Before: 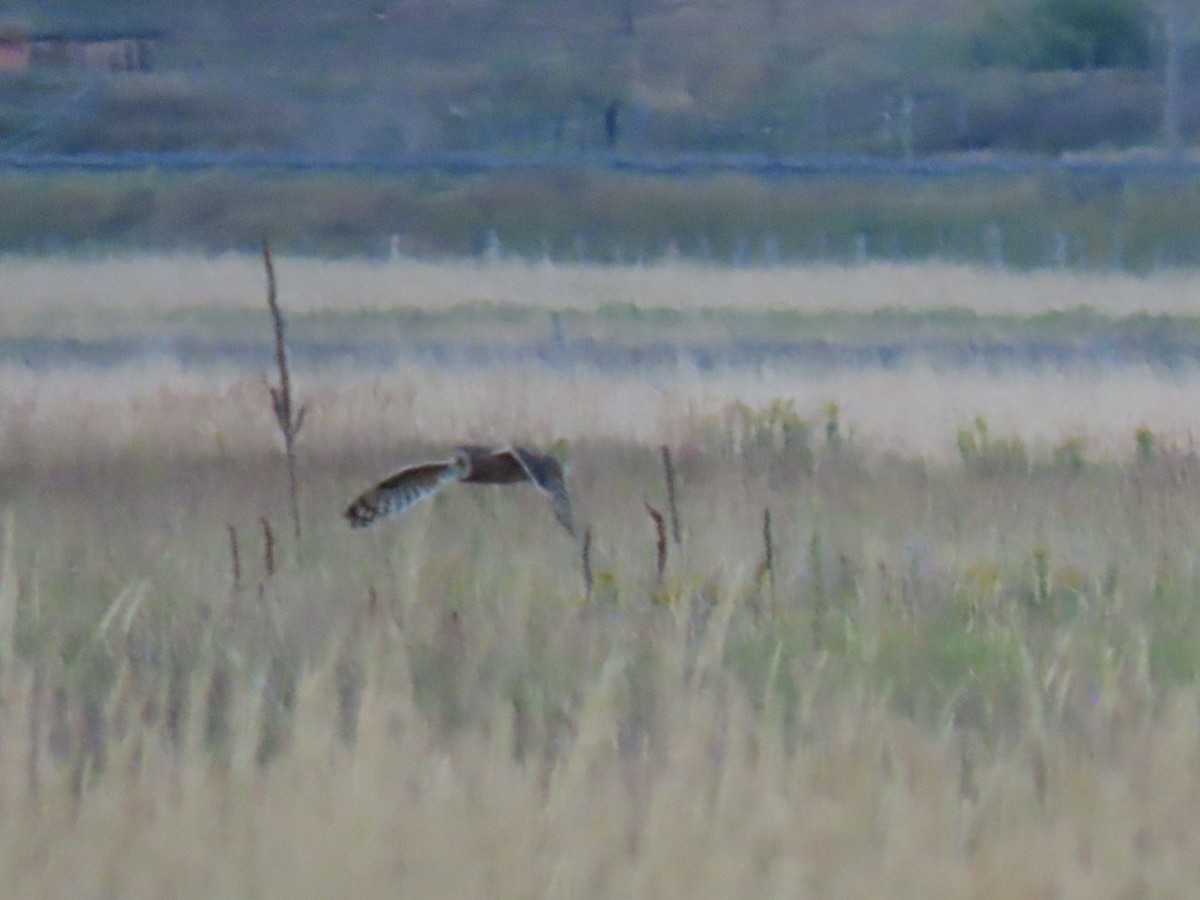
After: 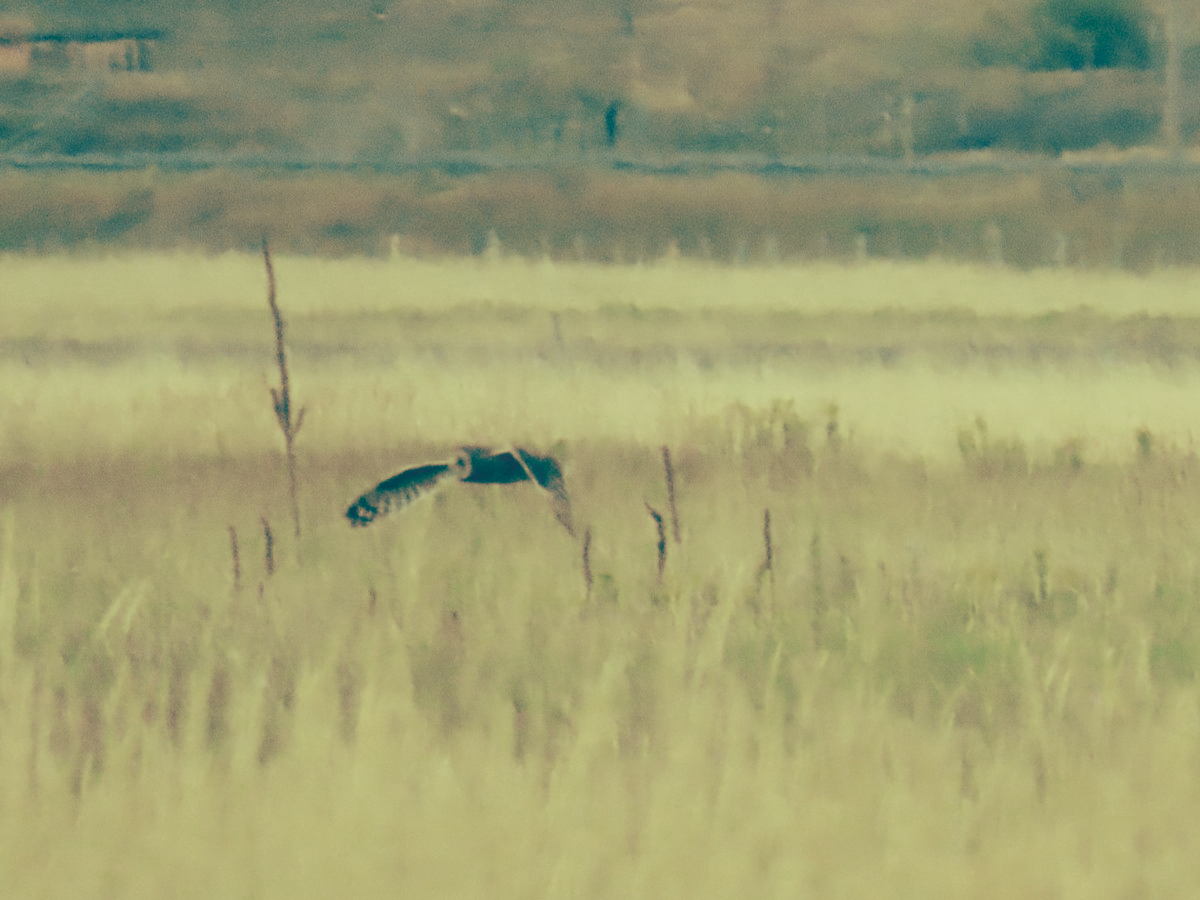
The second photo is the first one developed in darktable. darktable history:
tone curve: curves: ch0 [(0, 0) (0.003, 0.199) (0.011, 0.199) (0.025, 0.199) (0.044, 0.205) (0.069, 0.215) (0.1, 0.225) (0.136, 0.235) (0.177, 0.25) (0.224, 0.275) (0.277, 0.335) (0.335, 0.413) (0.399, 0.508) (0.468, 0.592) (0.543, 0.671) (0.623, 0.734) (0.709, 0.799) (0.801, 0.851) (0.898, 0.895) (1, 1)], preserve colors none
color look up table: target L [88.97, 92.72, 81.05, 70.03, 68.99, 58.12, 43.91, 47.13, 20.27, 201.17, 81.95, 75.04, 70.18, 62.7, 59.61, 62.45, 52.71, 53.78, 45.87, 45.71, 28.07, 14.83, 5.426, 96.97, 91.24, 73.23, 75.97, 71.37, 89.01, 69.92, 68.41, 65.24, 72.76, 51.28, 54.74, 43.5, 40.84, 38.04, 33.09, 17.64, 28.28, 12.37, 4.246, 83.79, 70.4, 66.26, 43.83, 49.25, 18.68], target a [-23.49, -15.82, -50.87, -55.38, -26.46, -52.76, -35.03, -29.56, -44.44, 0, -3.744, -7.246, 15.52, 24.72, 7.139, 33.6, 1.043, 15.54, 24.26, 36.94, -9.183, -23.84, -11.96, -10.3, -6.06, -12.44, 11.27, -17.8, -3.775, 20.43, -0.268, -5.756, 6.046, 5.52, 12.69, -4.125, 5.251, 28.12, -5.689, -49.18, 8.271, -33.64, -7.767, -56.38, -34.06, -39.12, -23.23, -7.735, -43.11], target b [60.11, 49.36, 57.66, 38.06, 42.51, 38.68, 21.94, 19.7, -9.465, -0.001, 44.79, 61.64, 48.3, 49.27, 37.57, 33.43, 21.87, 25.99, 27.62, 25.21, 3.219, -18.14, -33.35, 35.59, 35.99, 37.75, 37.67, 12.07, 36.74, 30, 29.2, 0.336, 13.13, 5.665, 14.27, -5.346, 5.766, 5.371, 2.555, -15.73, -18.27, -26.57, -35.9, 27.94, 35.75, 12.74, 9.221, 8.774, -14.48], num patches 49
